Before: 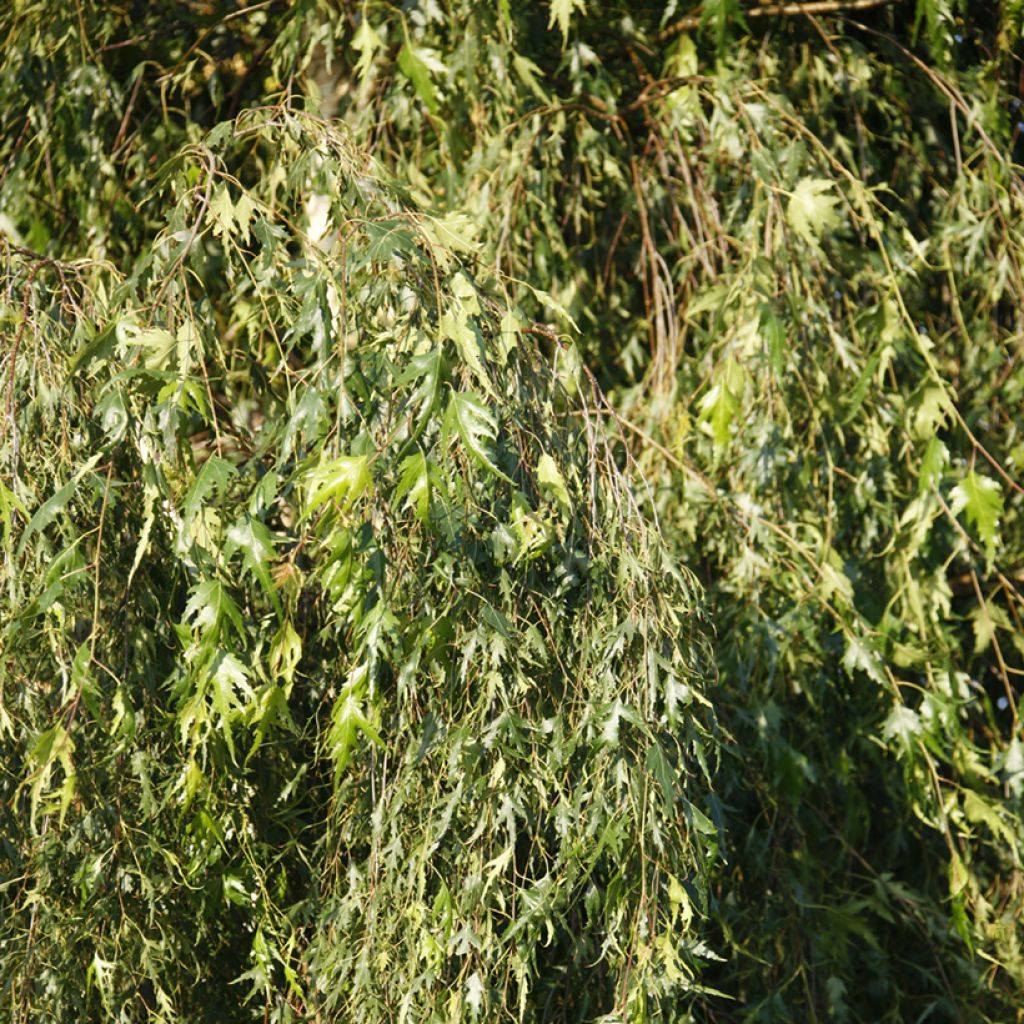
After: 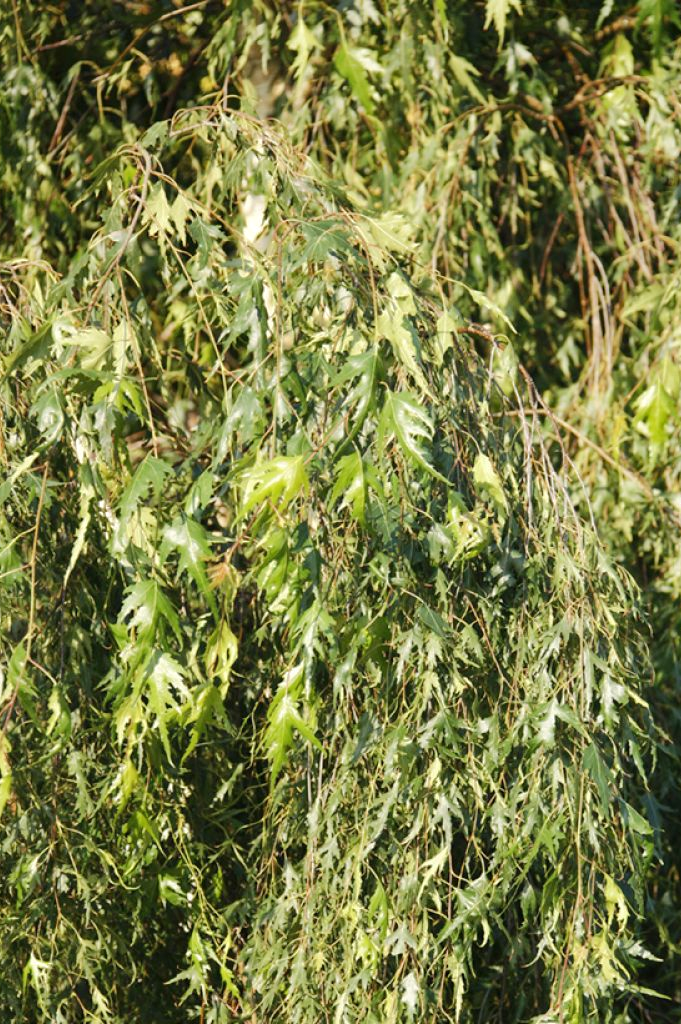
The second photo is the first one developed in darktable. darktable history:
crop and rotate: left 6.315%, right 27.087%
base curve: curves: ch0 [(0, 0) (0.262, 0.32) (0.722, 0.705) (1, 1)]
shadows and highlights: shadows 12.29, white point adjustment 1.32, soften with gaussian
